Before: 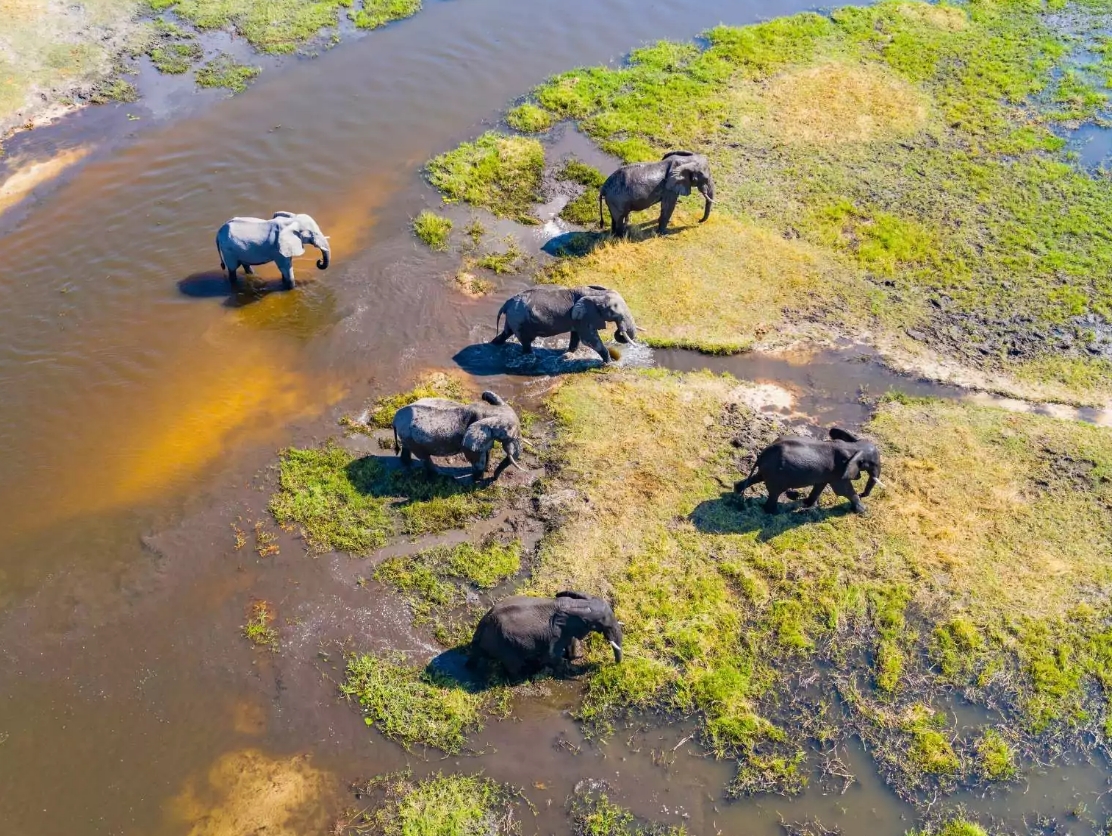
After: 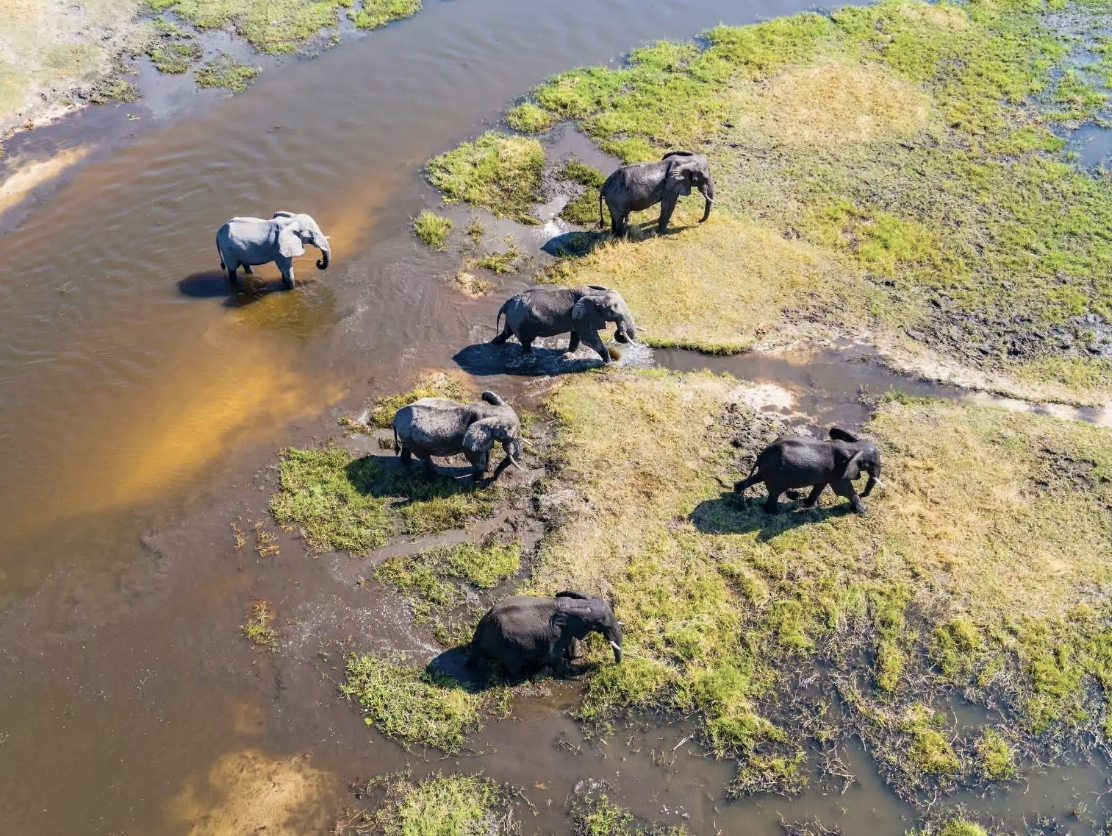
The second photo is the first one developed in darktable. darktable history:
contrast brightness saturation: contrast 0.098, saturation -0.283
